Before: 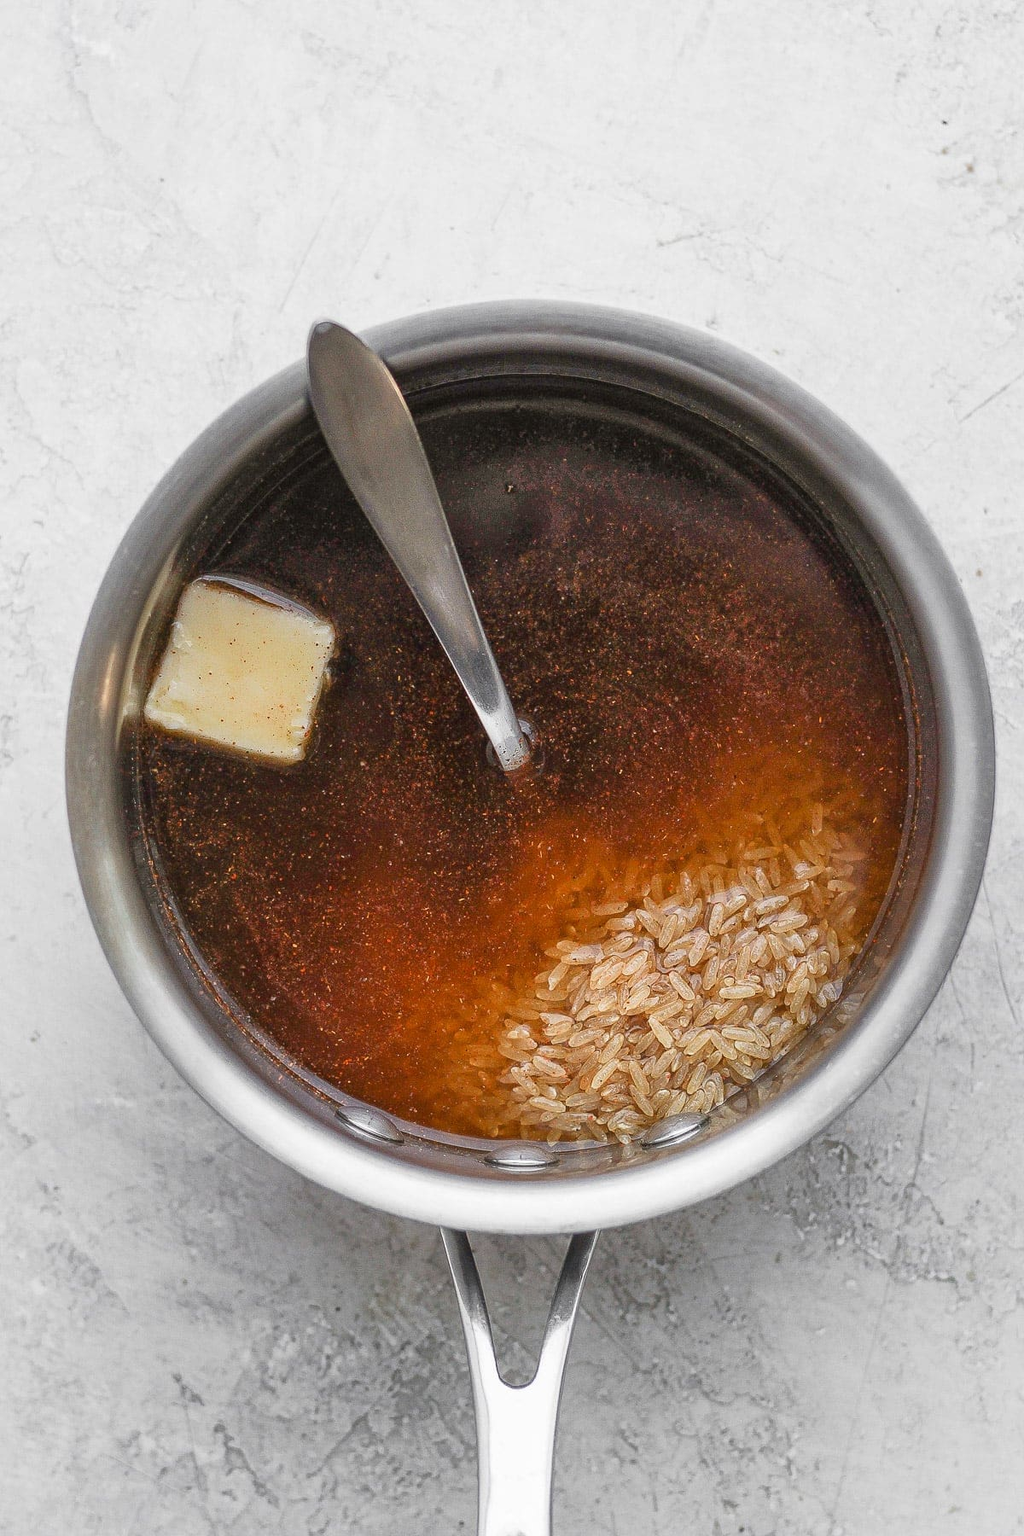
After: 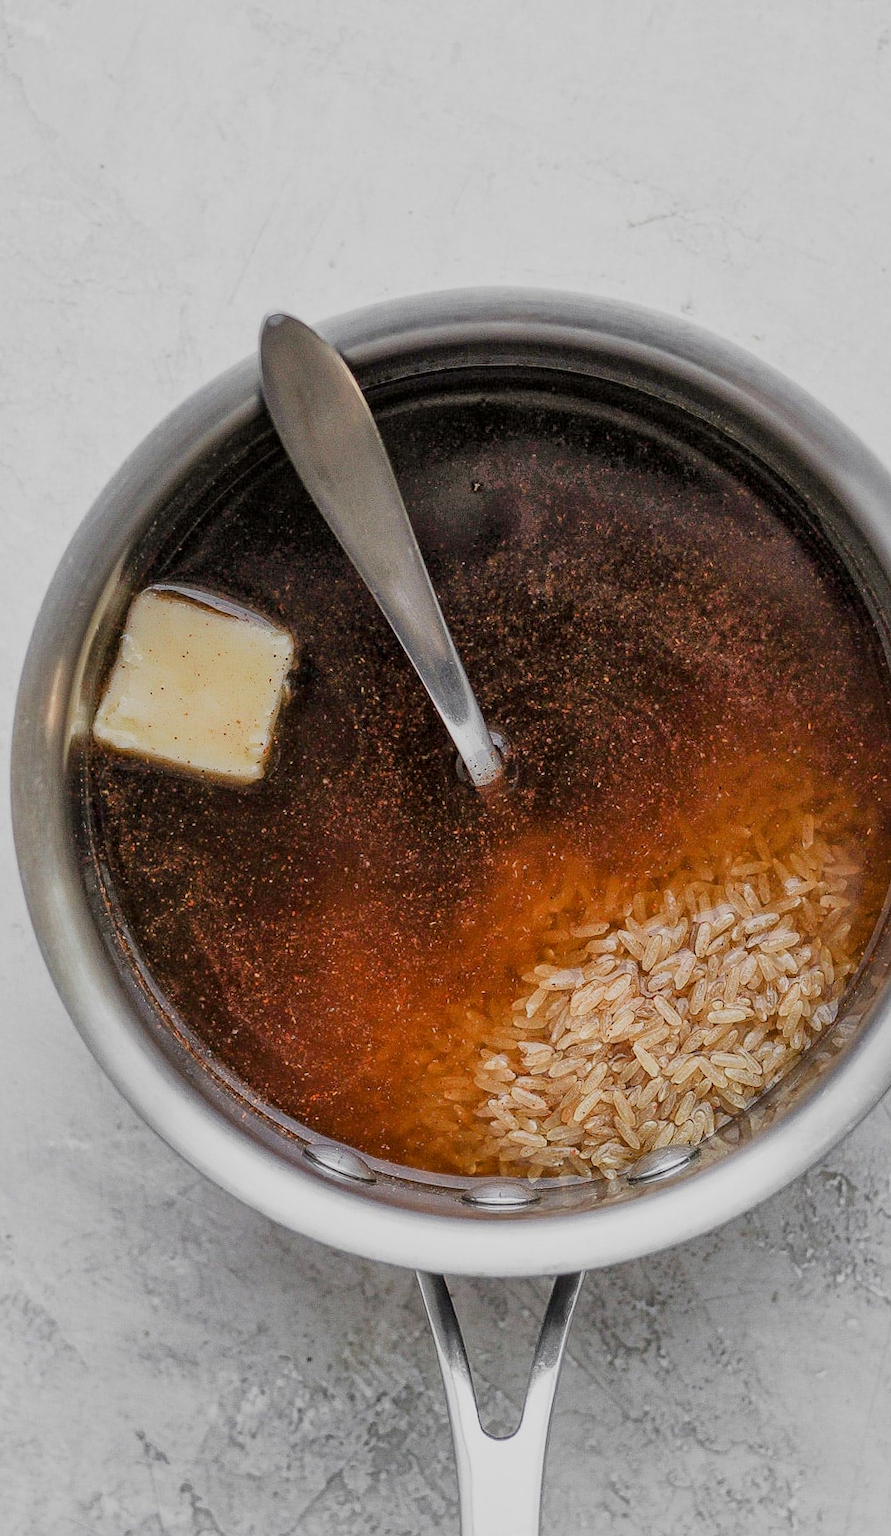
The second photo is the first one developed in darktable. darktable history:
crop and rotate: angle 1°, left 4.281%, top 0.642%, right 11.383%, bottom 2.486%
filmic rgb: black relative exposure -7.65 EV, white relative exposure 4.56 EV, hardness 3.61
local contrast: mode bilateral grid, contrast 20, coarseness 50, detail 120%, midtone range 0.2
